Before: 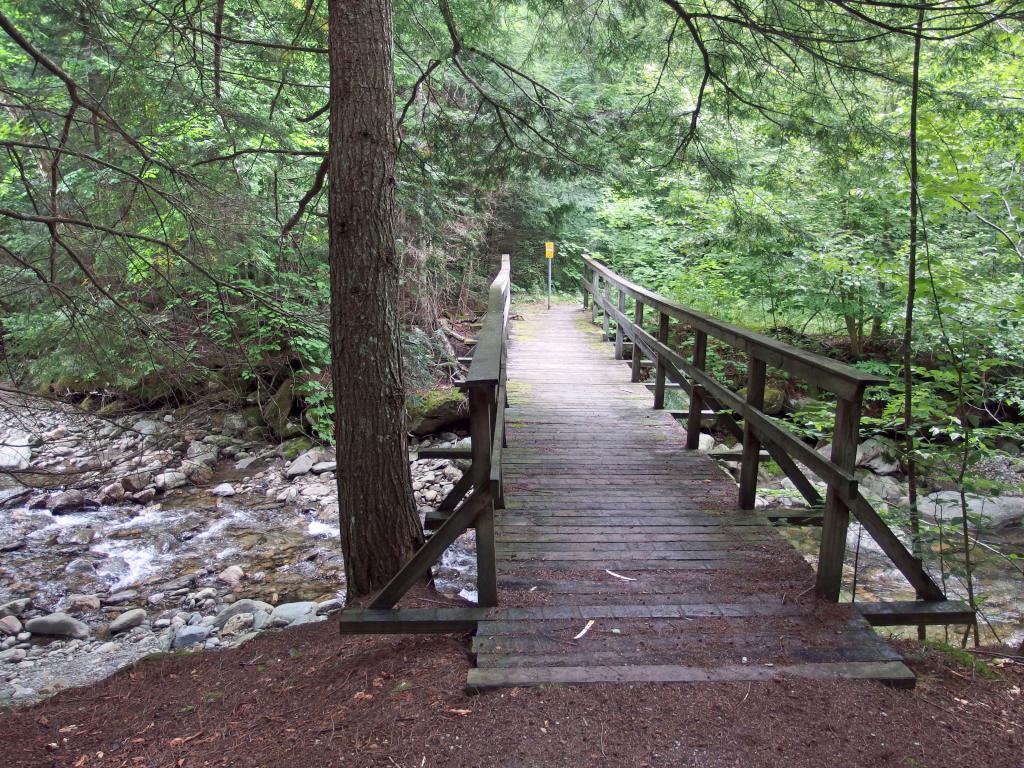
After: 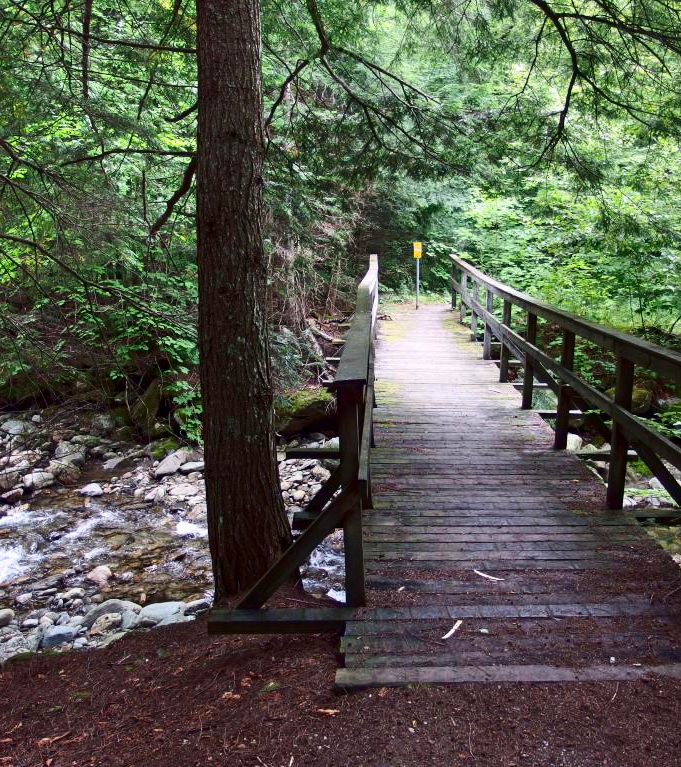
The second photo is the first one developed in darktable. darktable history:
crop and rotate: left 12.892%, right 20.513%
contrast brightness saturation: contrast 0.209, brightness -0.114, saturation 0.213
